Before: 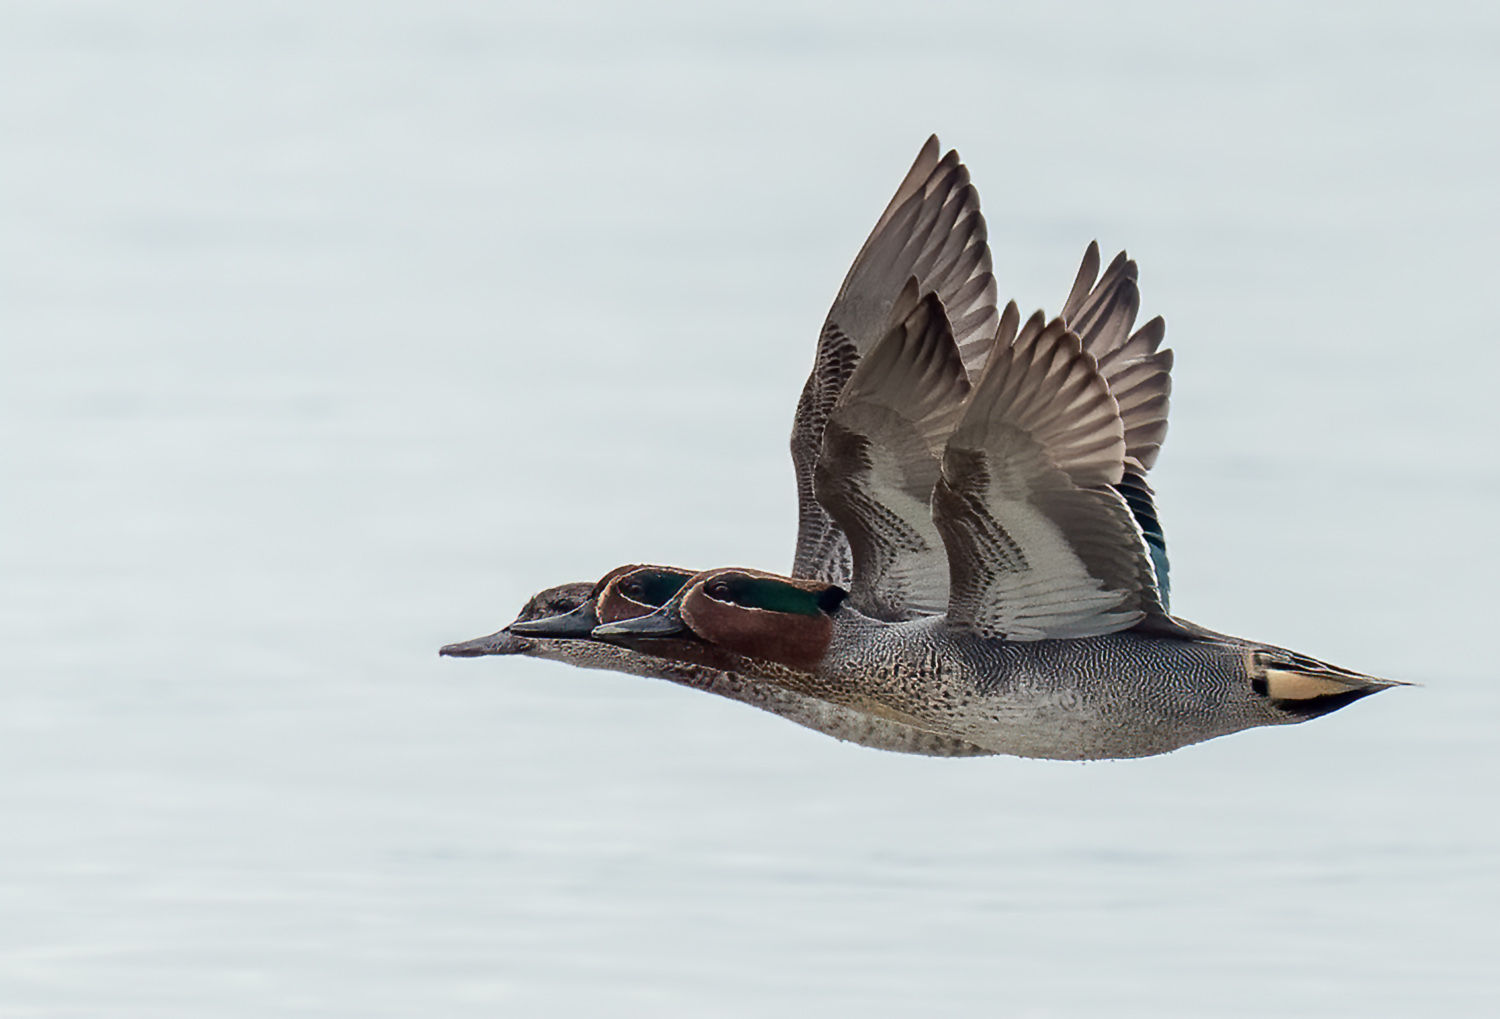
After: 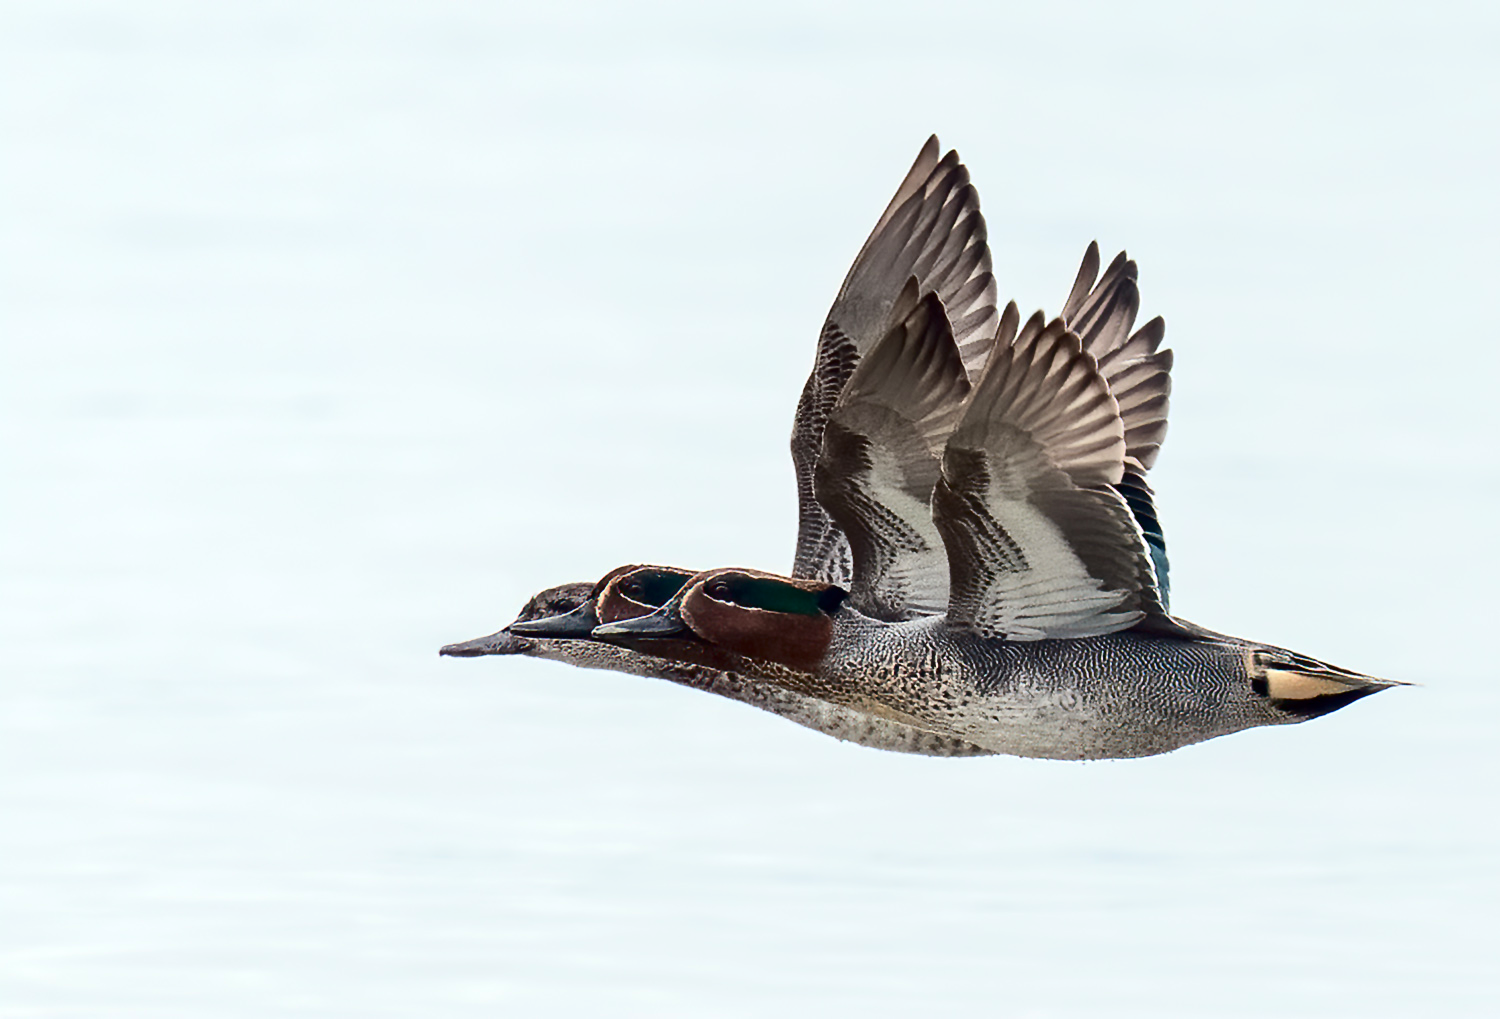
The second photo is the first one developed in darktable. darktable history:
shadows and highlights: shadows 25.56, white point adjustment -2.99, highlights -30.04
exposure: exposure 0.492 EV, compensate exposure bias true, compensate highlight preservation false
contrast brightness saturation: contrast 0.285
